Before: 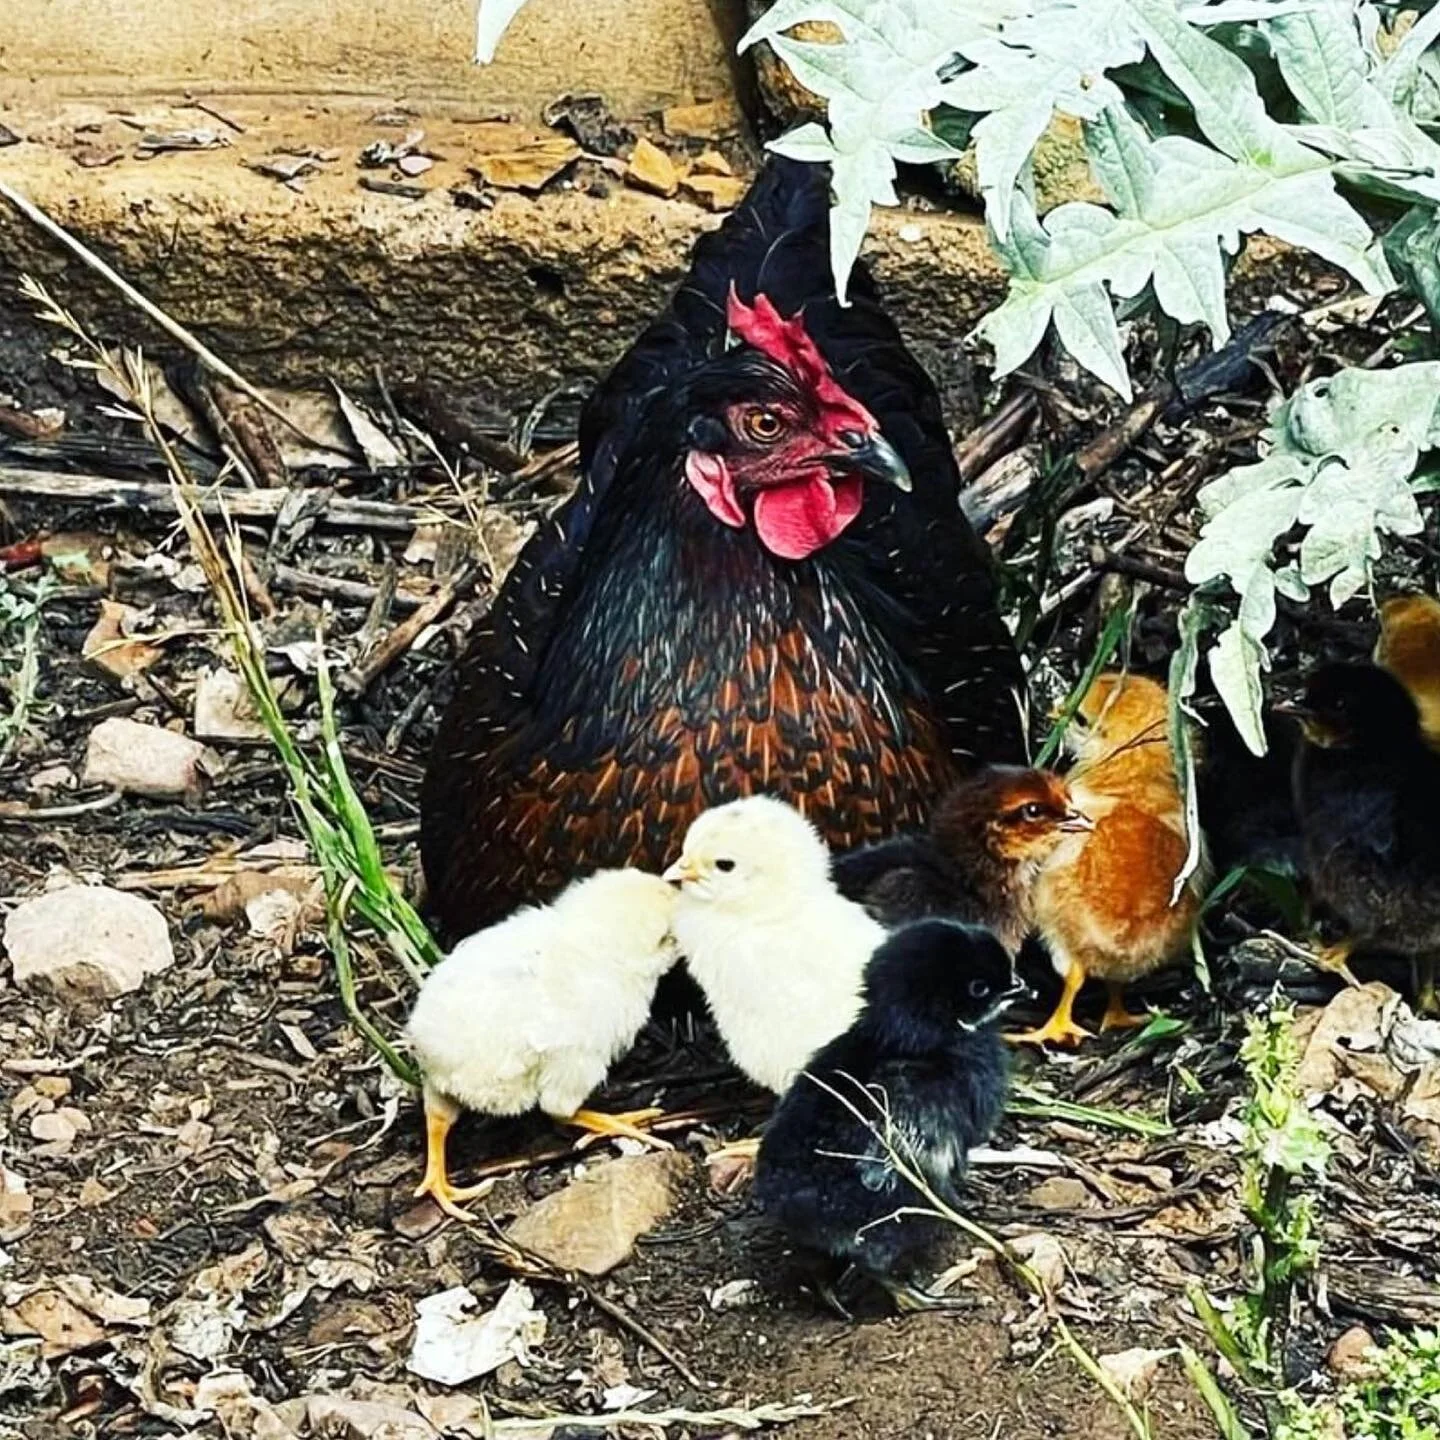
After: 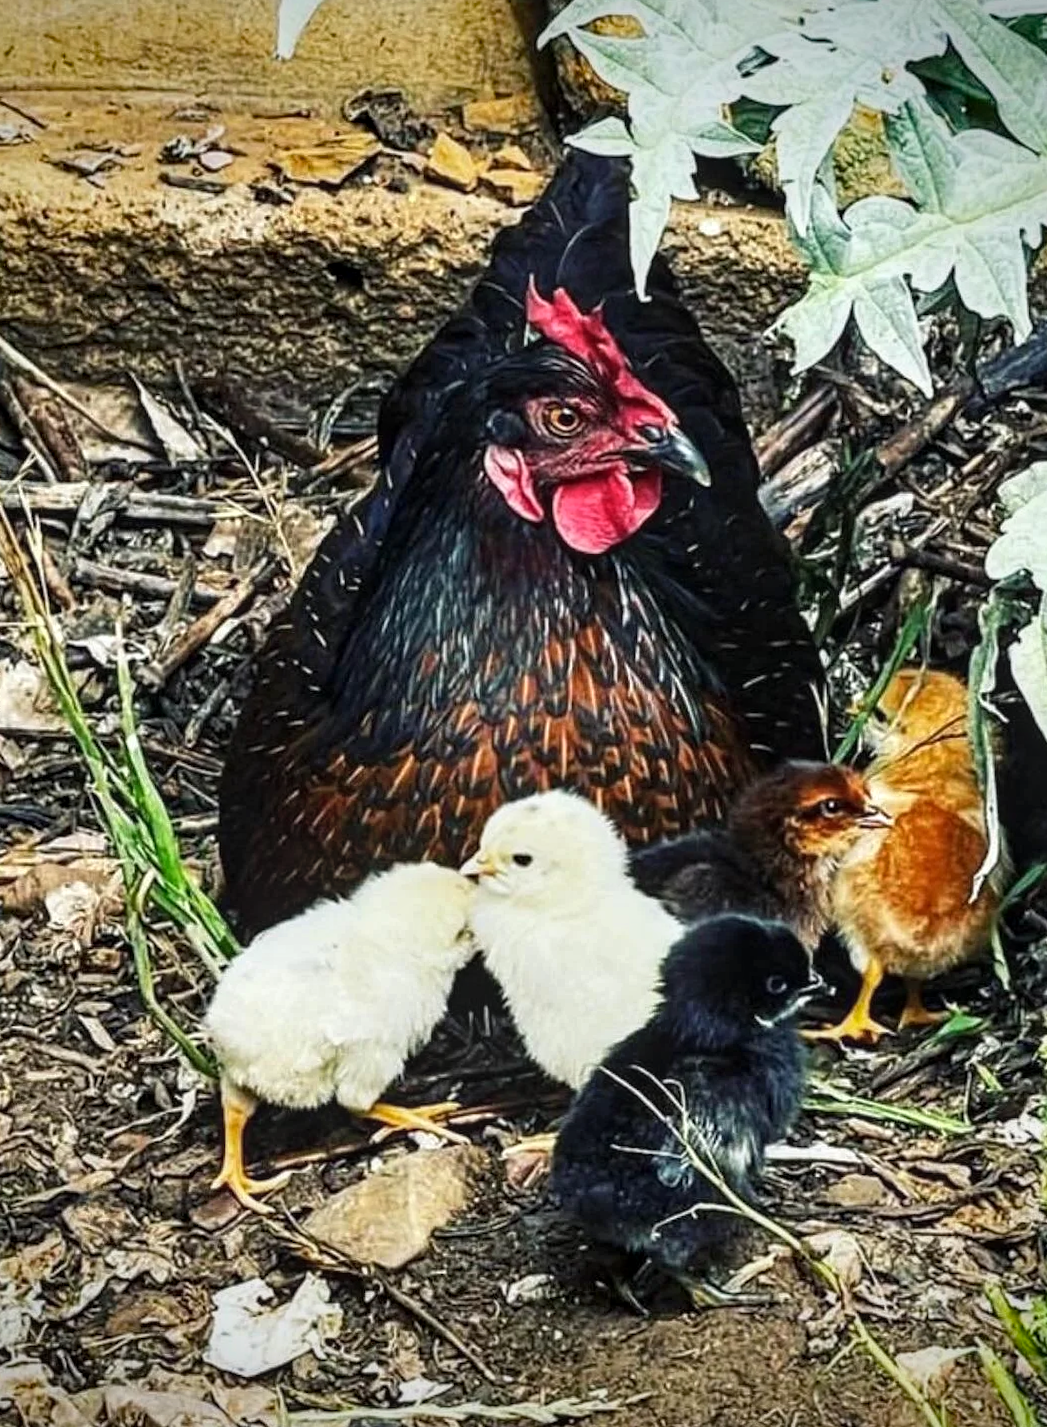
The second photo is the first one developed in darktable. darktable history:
crop: left 13.443%, right 13.31%
vignetting: fall-off start 88.53%, fall-off radius 44.2%, saturation 0.376, width/height ratio 1.161
rotate and perspective: rotation 0.192°, lens shift (horizontal) -0.015, crop left 0.005, crop right 0.996, crop top 0.006, crop bottom 0.99
local contrast: detail 130%
